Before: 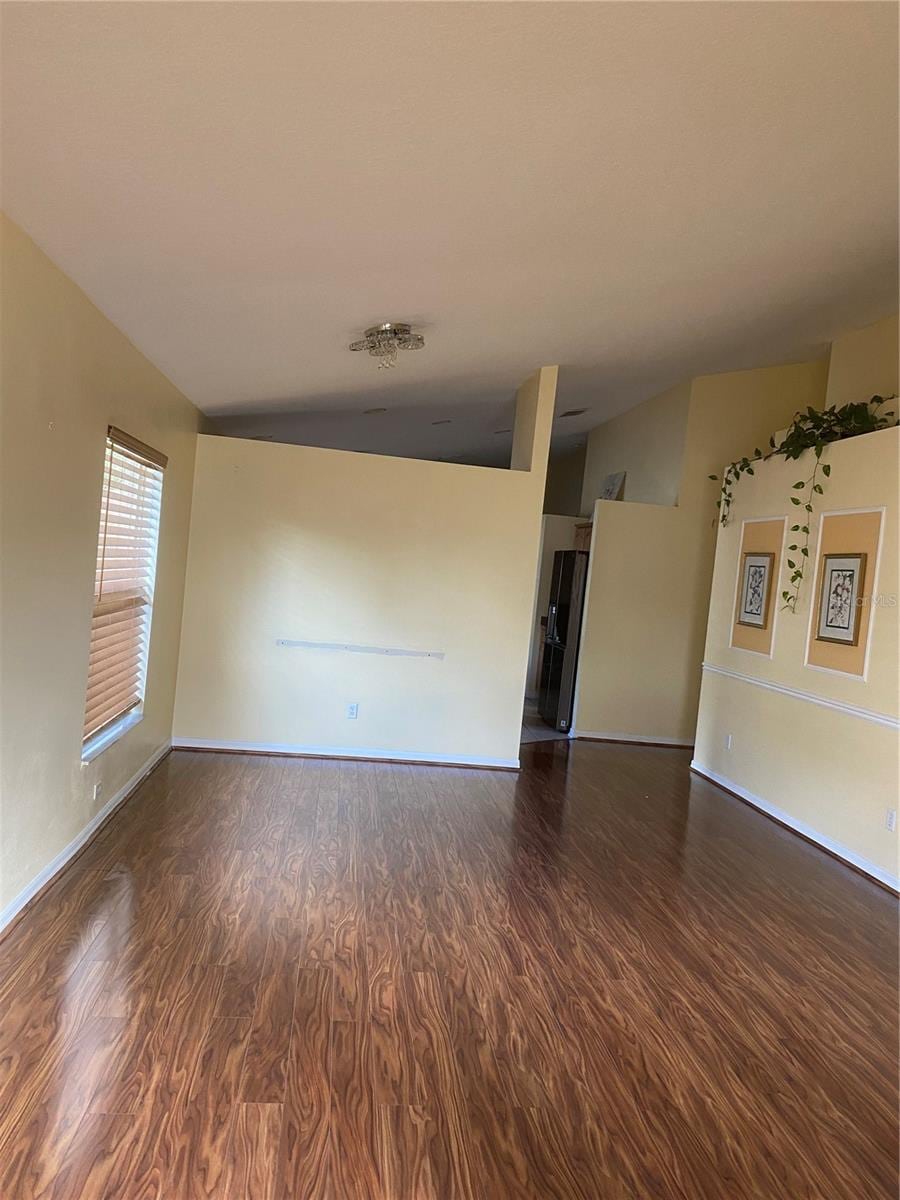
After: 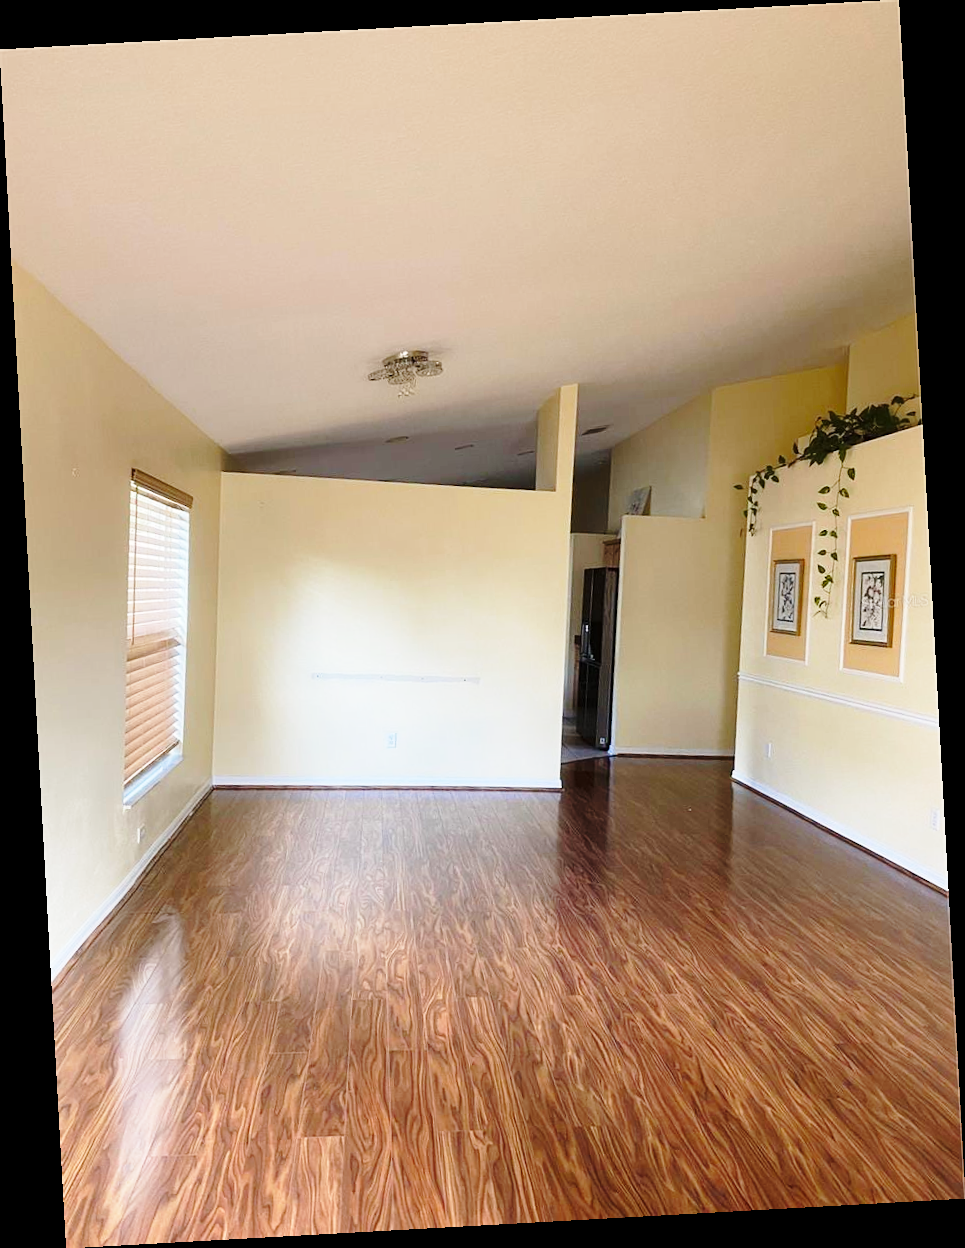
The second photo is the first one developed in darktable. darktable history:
base curve: curves: ch0 [(0, 0) (0.028, 0.03) (0.121, 0.232) (0.46, 0.748) (0.859, 0.968) (1, 1)], preserve colors none
vibrance: on, module defaults
rotate and perspective: rotation -3.18°, automatic cropping off
